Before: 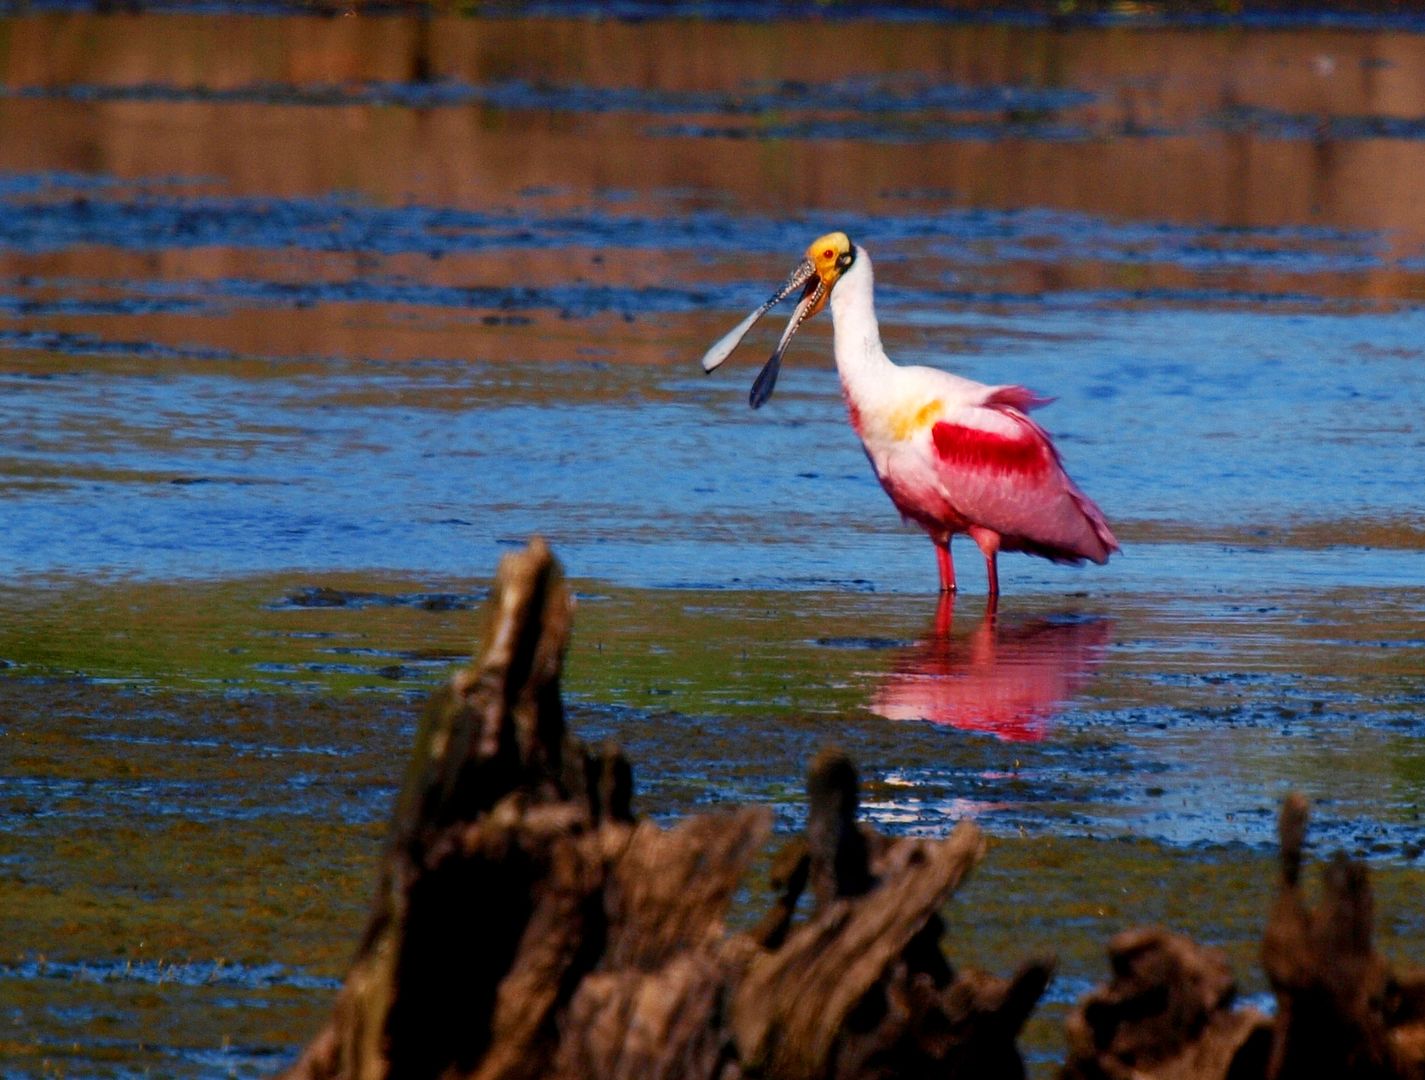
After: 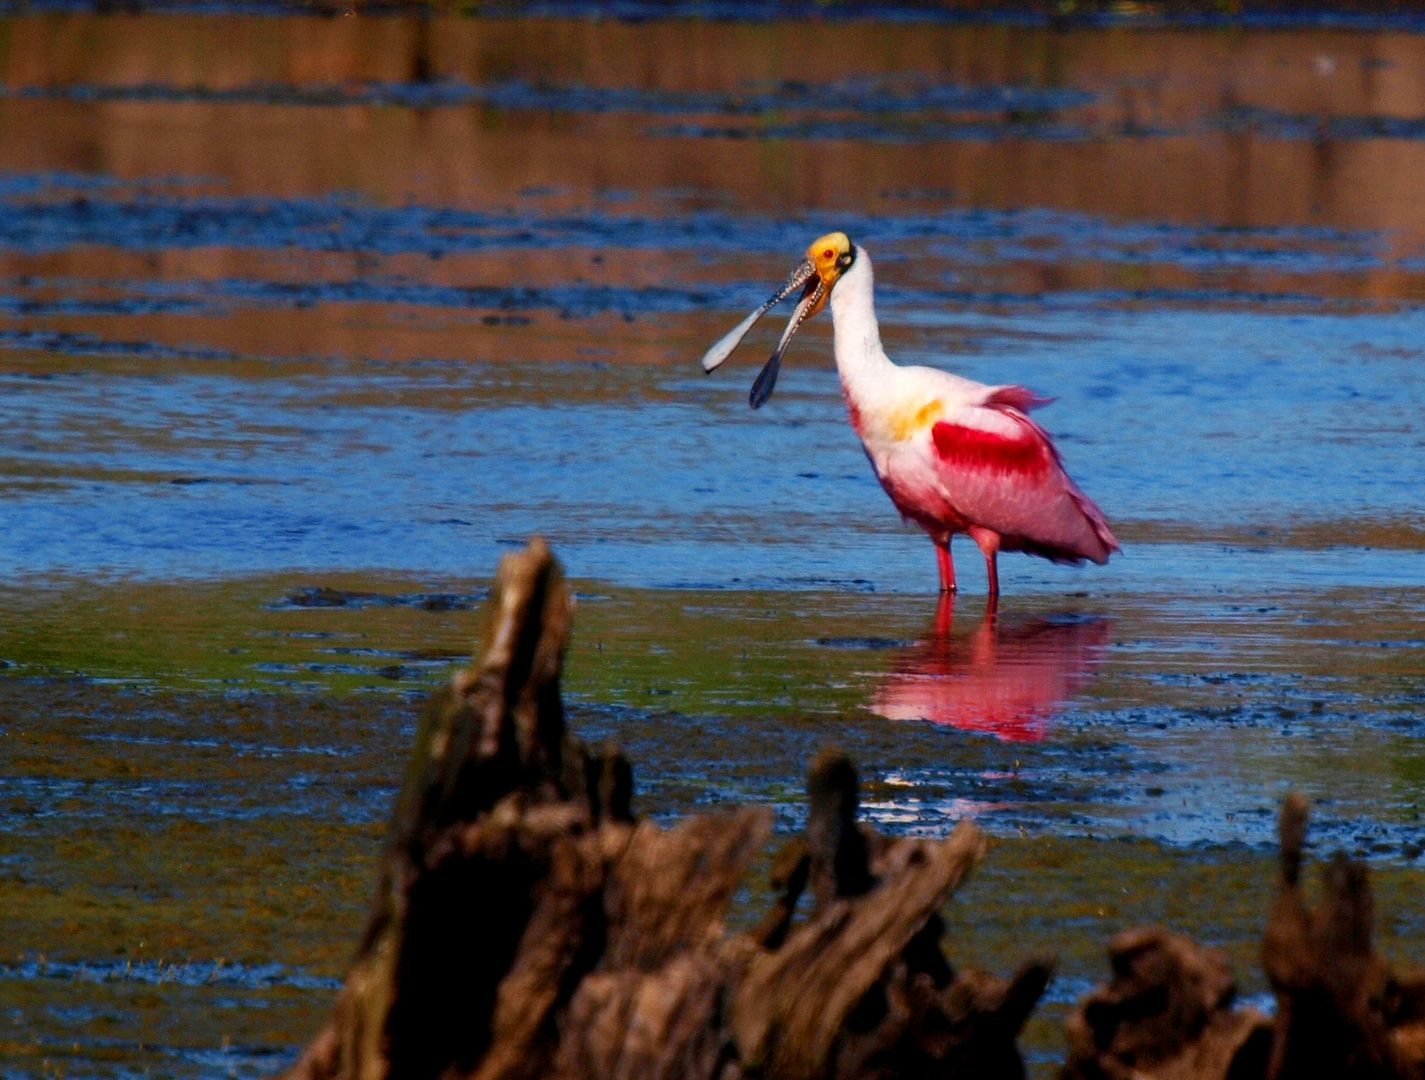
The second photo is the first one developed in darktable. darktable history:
color correction: highlights a* -0.157, highlights b* 0.139
base curve: curves: ch0 [(0, 0) (0.303, 0.277) (1, 1)], preserve colors none
